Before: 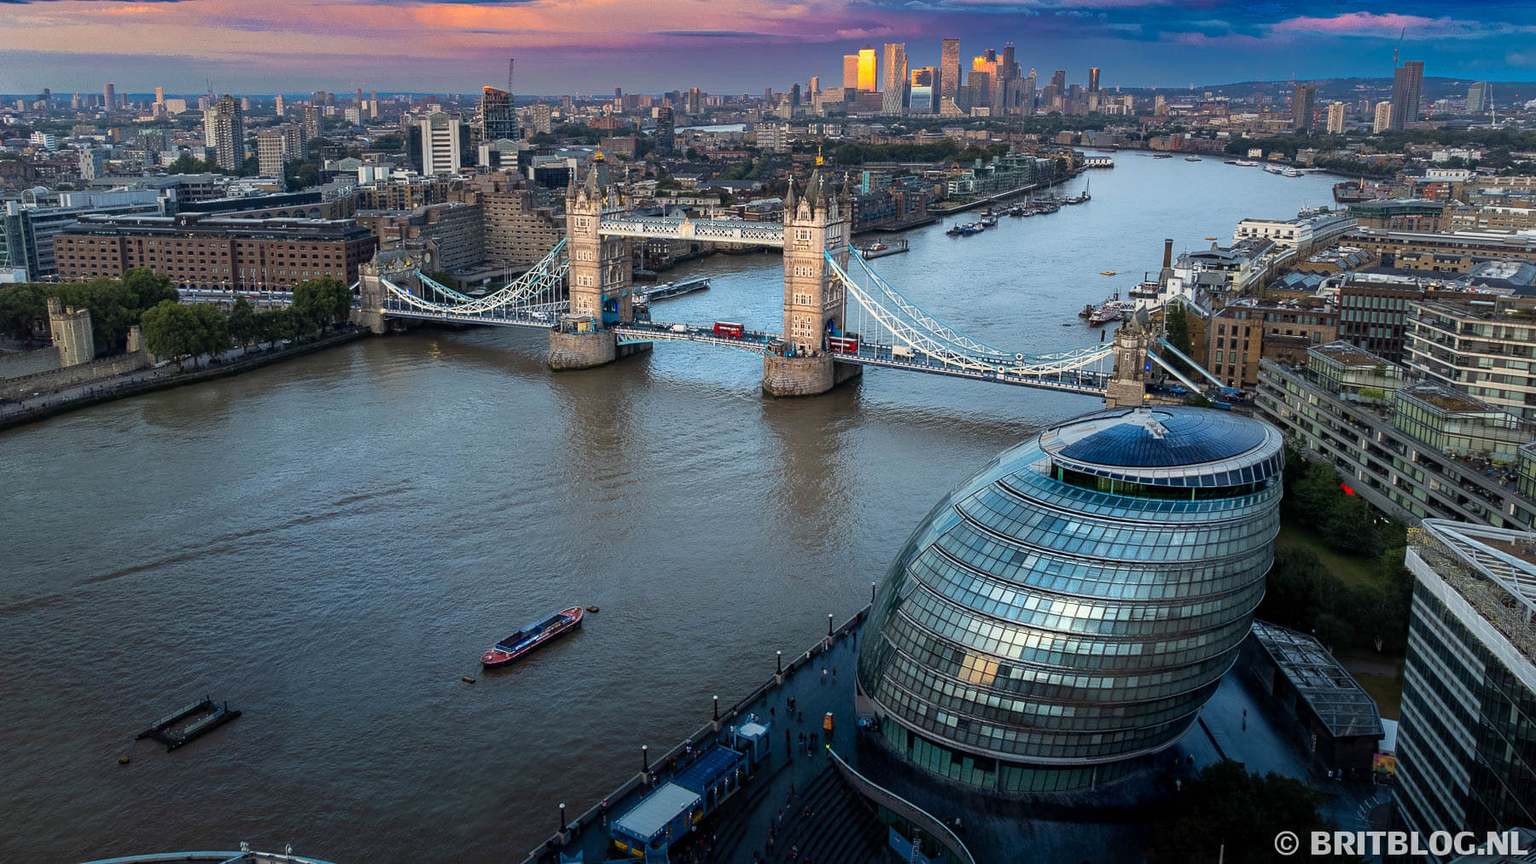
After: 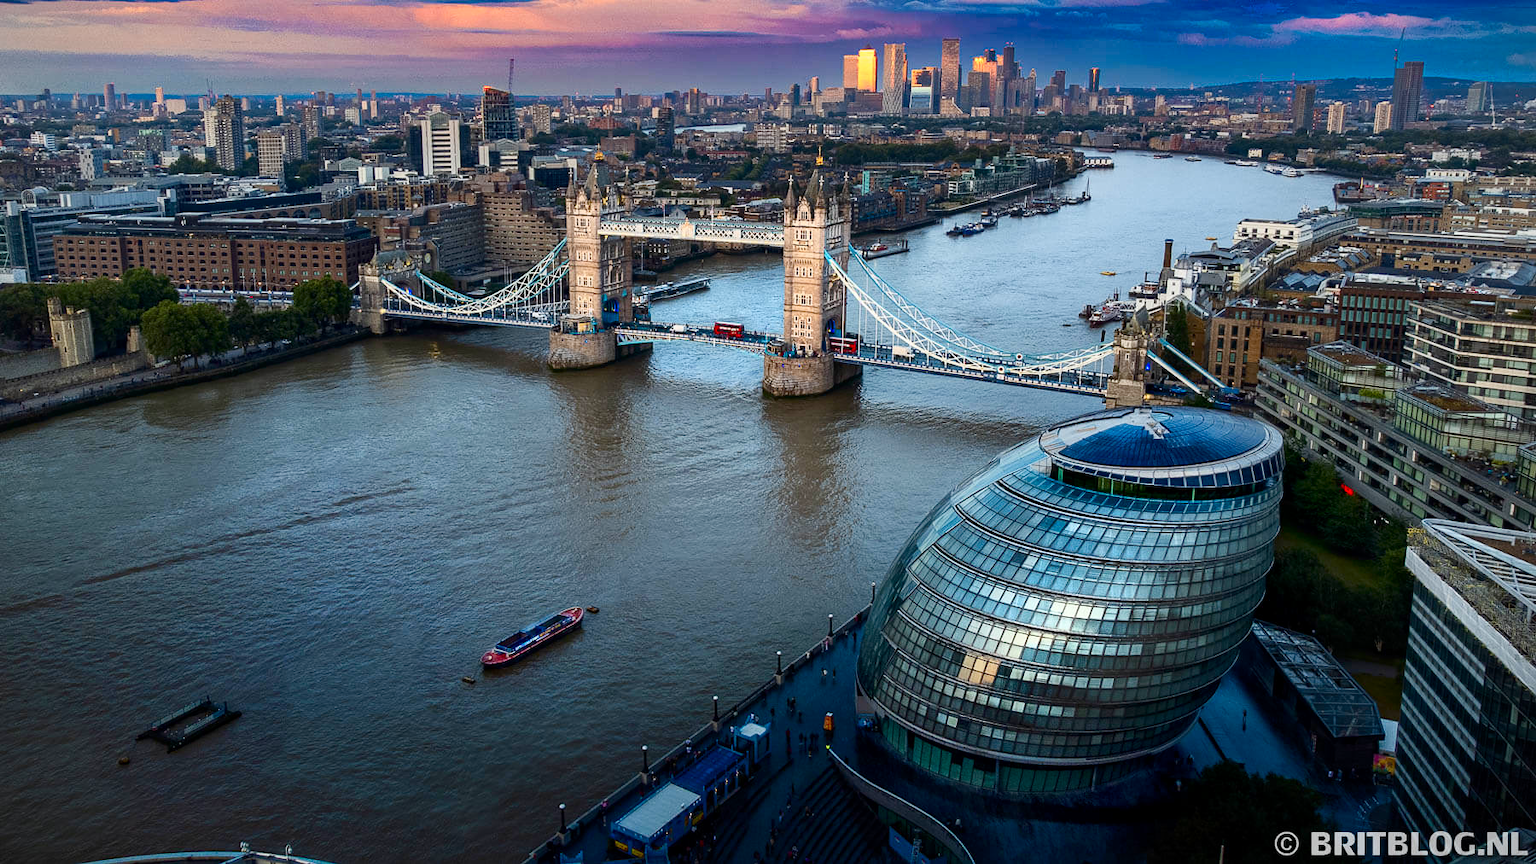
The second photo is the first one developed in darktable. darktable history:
local contrast: mode bilateral grid, contrast 11, coarseness 25, detail 110%, midtone range 0.2
color balance rgb: perceptual saturation grading › global saturation 0.661%, perceptual saturation grading › highlights -31.967%, perceptual saturation grading › mid-tones 5.501%, perceptual saturation grading › shadows 17.695%
vignetting: fall-off start 92.04%, brightness -0.575, unbound false
contrast brightness saturation: contrast 0.181, saturation 0.3
